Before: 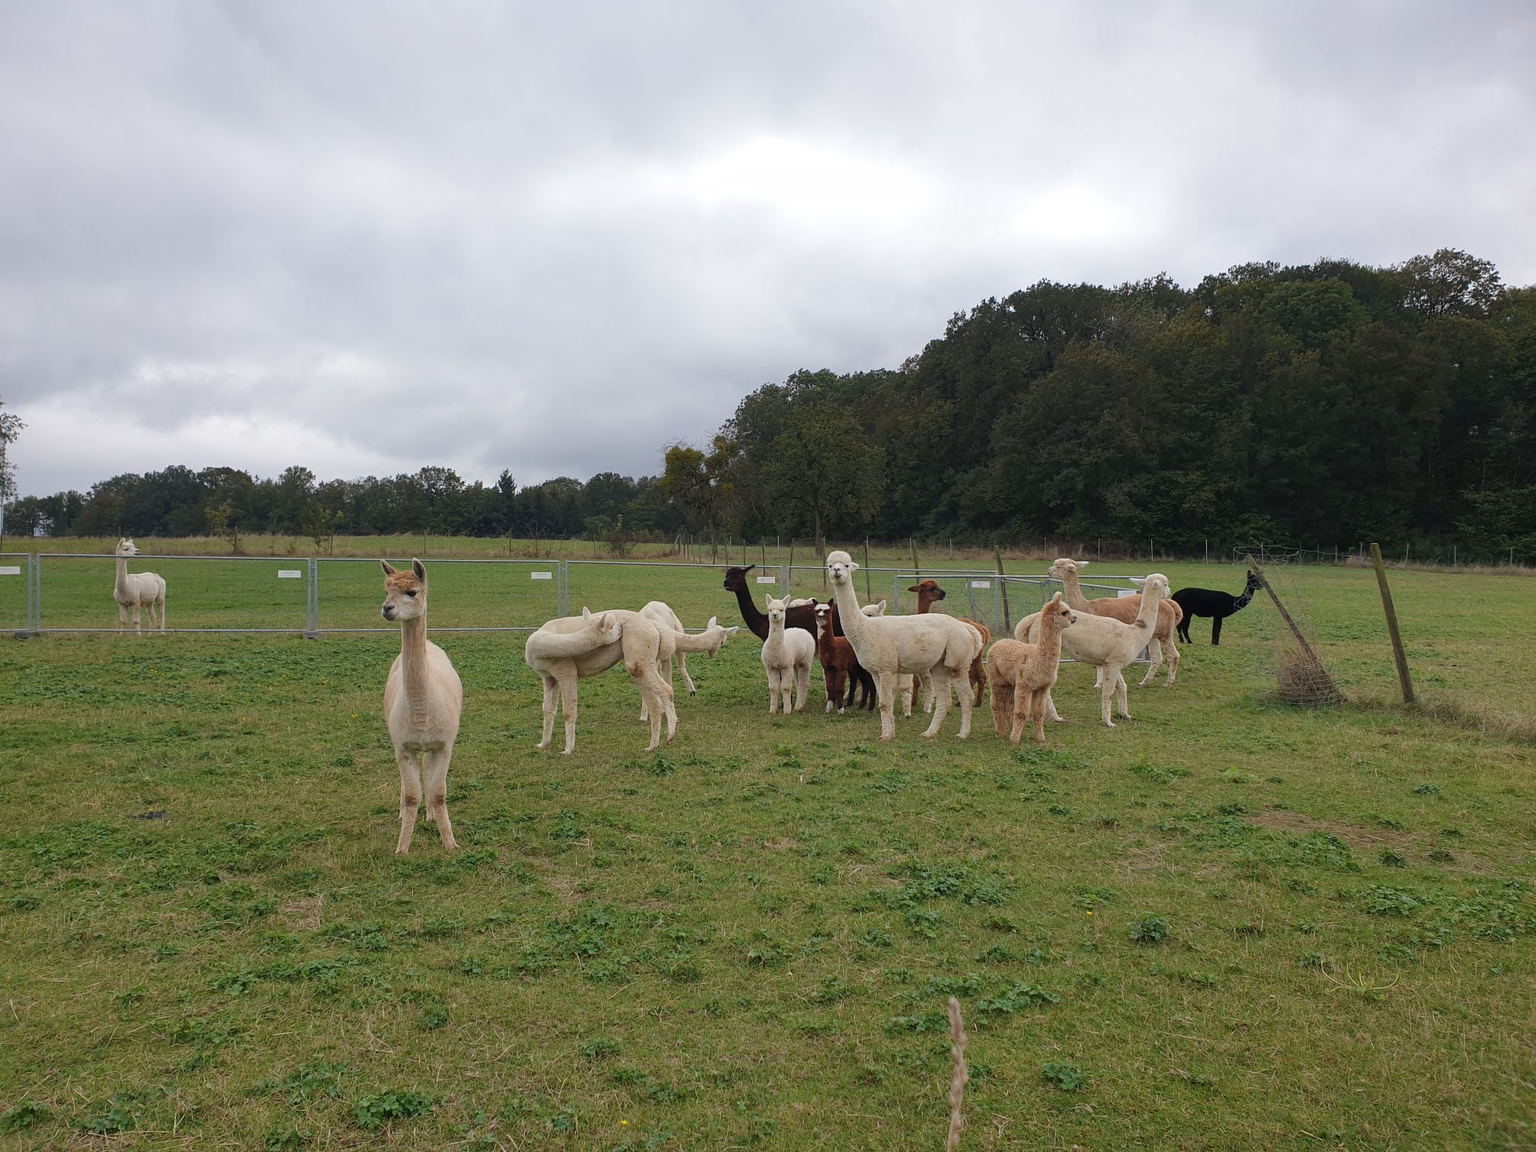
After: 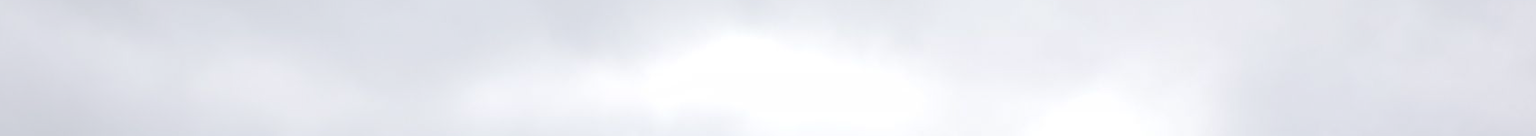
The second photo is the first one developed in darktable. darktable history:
crop and rotate: left 9.644%, top 9.491%, right 6.021%, bottom 80.509%
tone curve: curves: ch0 [(0, 0) (0.003, 0.057) (0.011, 0.061) (0.025, 0.065) (0.044, 0.075) (0.069, 0.082) (0.1, 0.09) (0.136, 0.102) (0.177, 0.145) (0.224, 0.195) (0.277, 0.27) (0.335, 0.374) (0.399, 0.486) (0.468, 0.578) (0.543, 0.652) (0.623, 0.717) (0.709, 0.778) (0.801, 0.837) (0.898, 0.909) (1, 1)], preserve colors none
